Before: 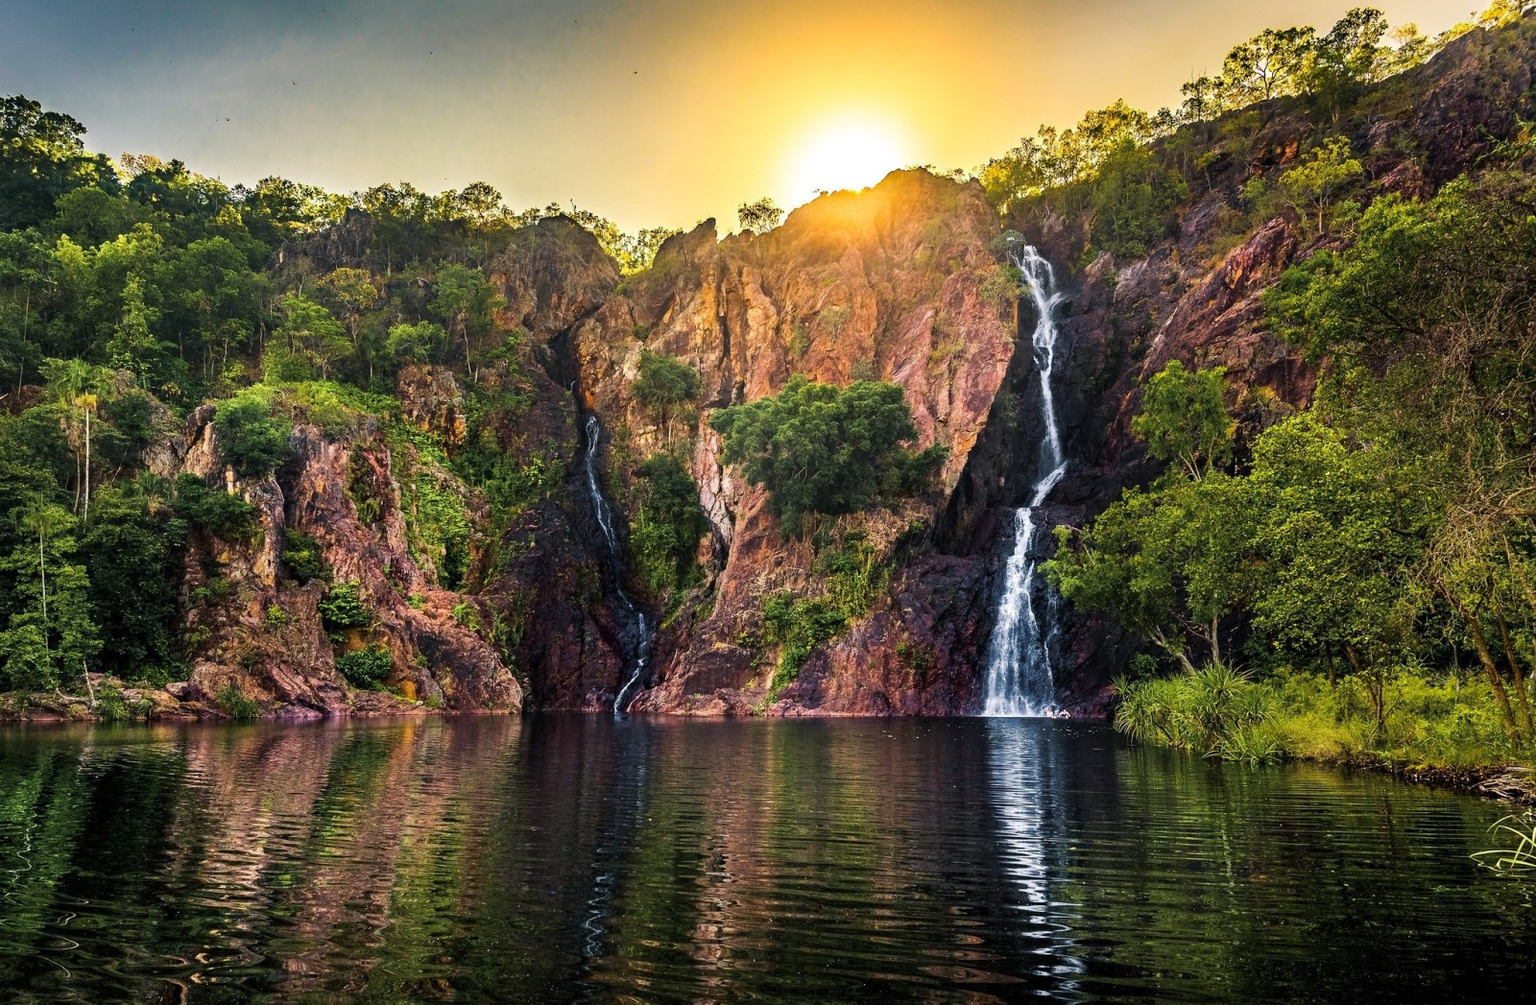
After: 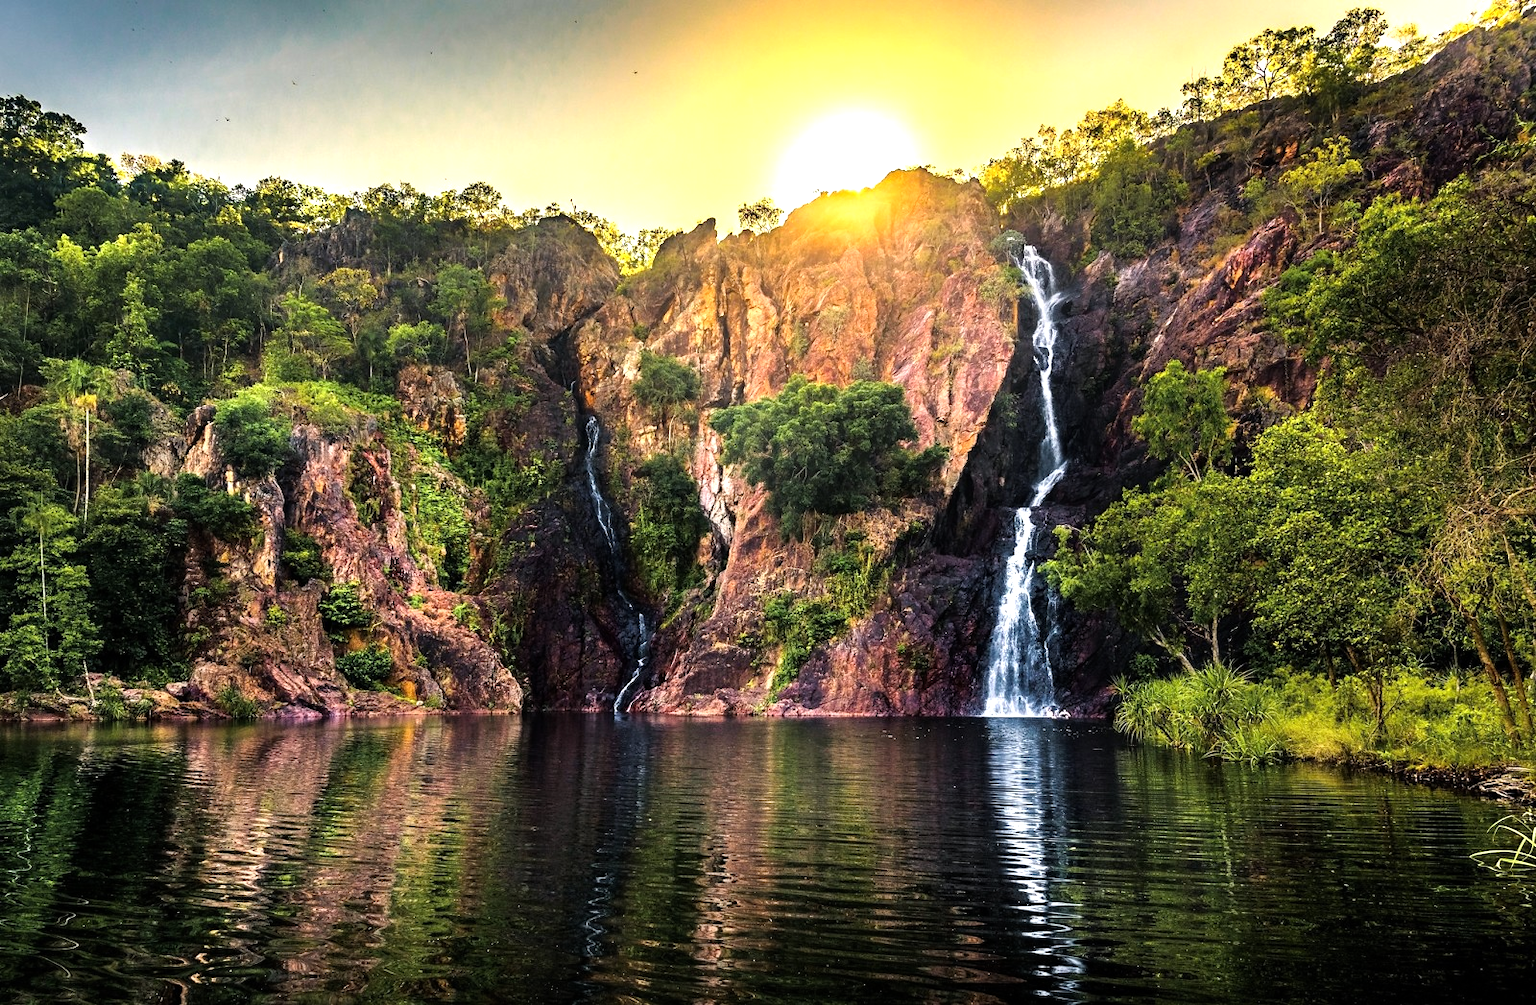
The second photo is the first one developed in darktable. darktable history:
tone equalizer: -8 EV -0.775 EV, -7 EV -0.686 EV, -6 EV -0.63 EV, -5 EV -0.42 EV, -3 EV 0.374 EV, -2 EV 0.6 EV, -1 EV 0.674 EV, +0 EV 0.744 EV
